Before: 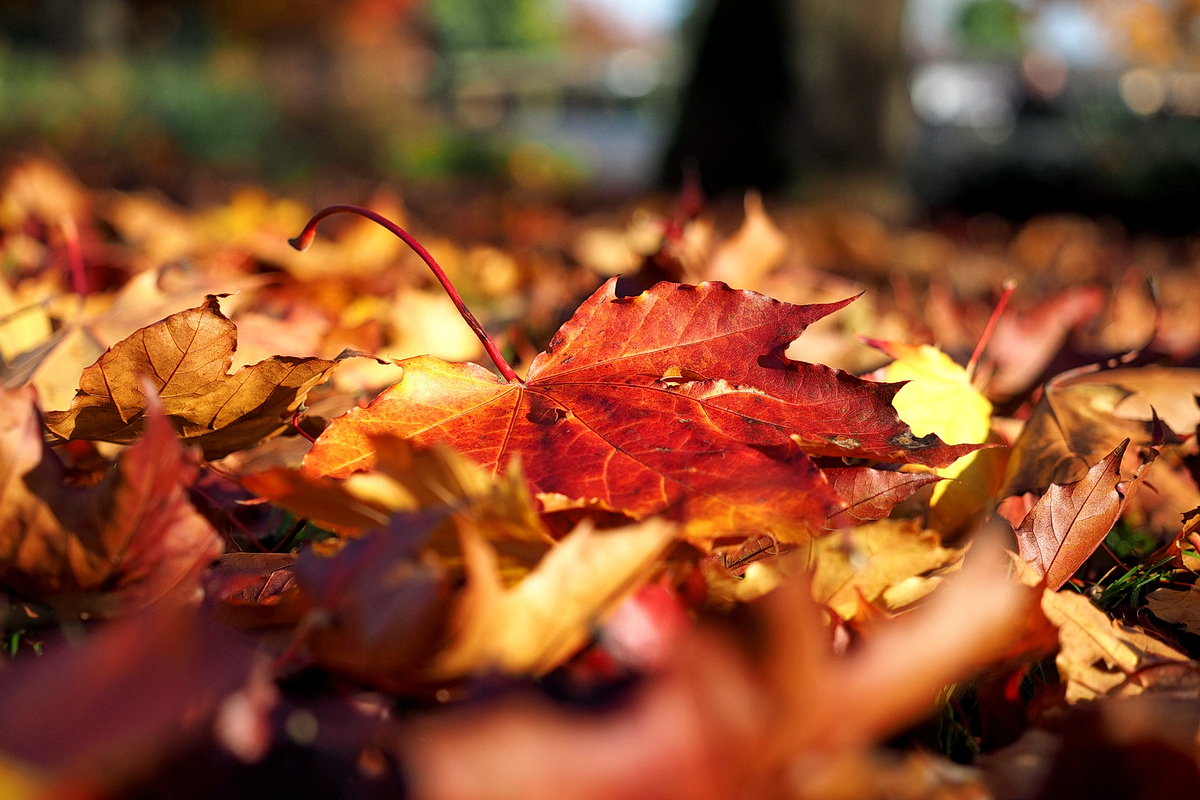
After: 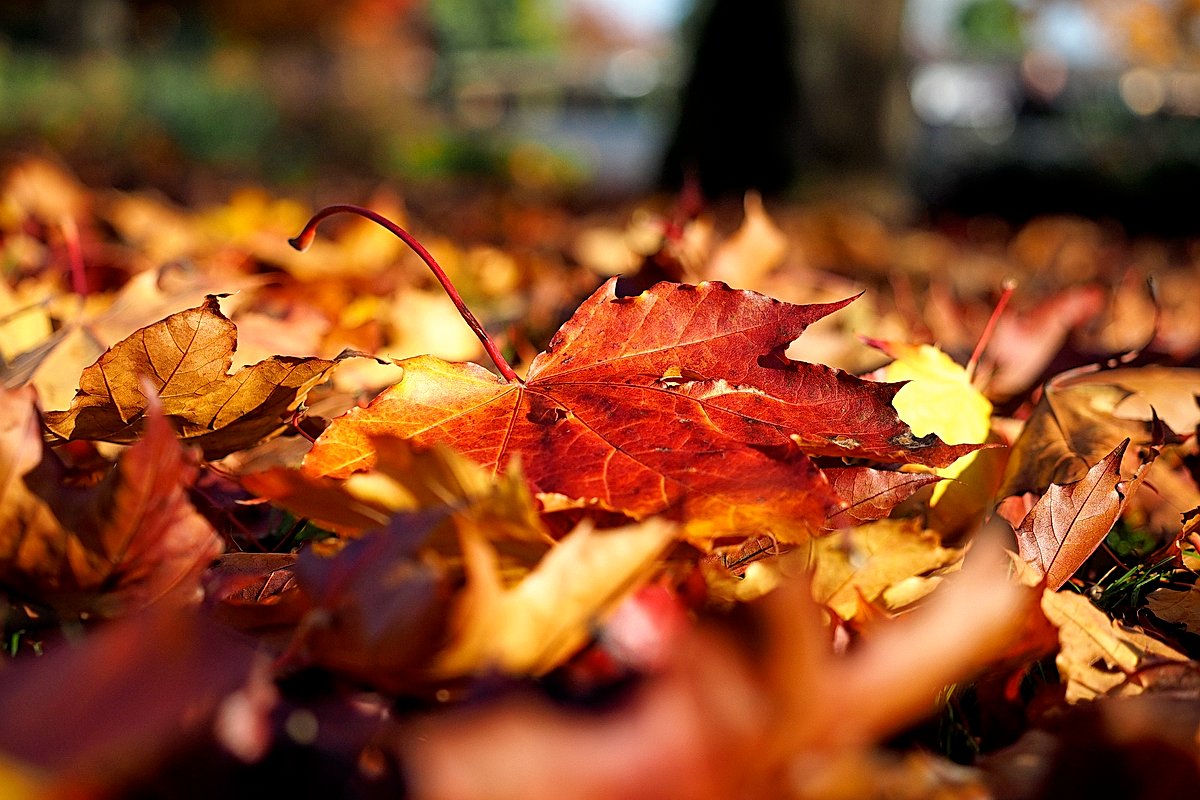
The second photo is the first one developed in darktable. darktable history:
sharpen: on, module defaults
levels: mode automatic, black 0.023%, white 99.97%, levels [0.062, 0.494, 0.925]
